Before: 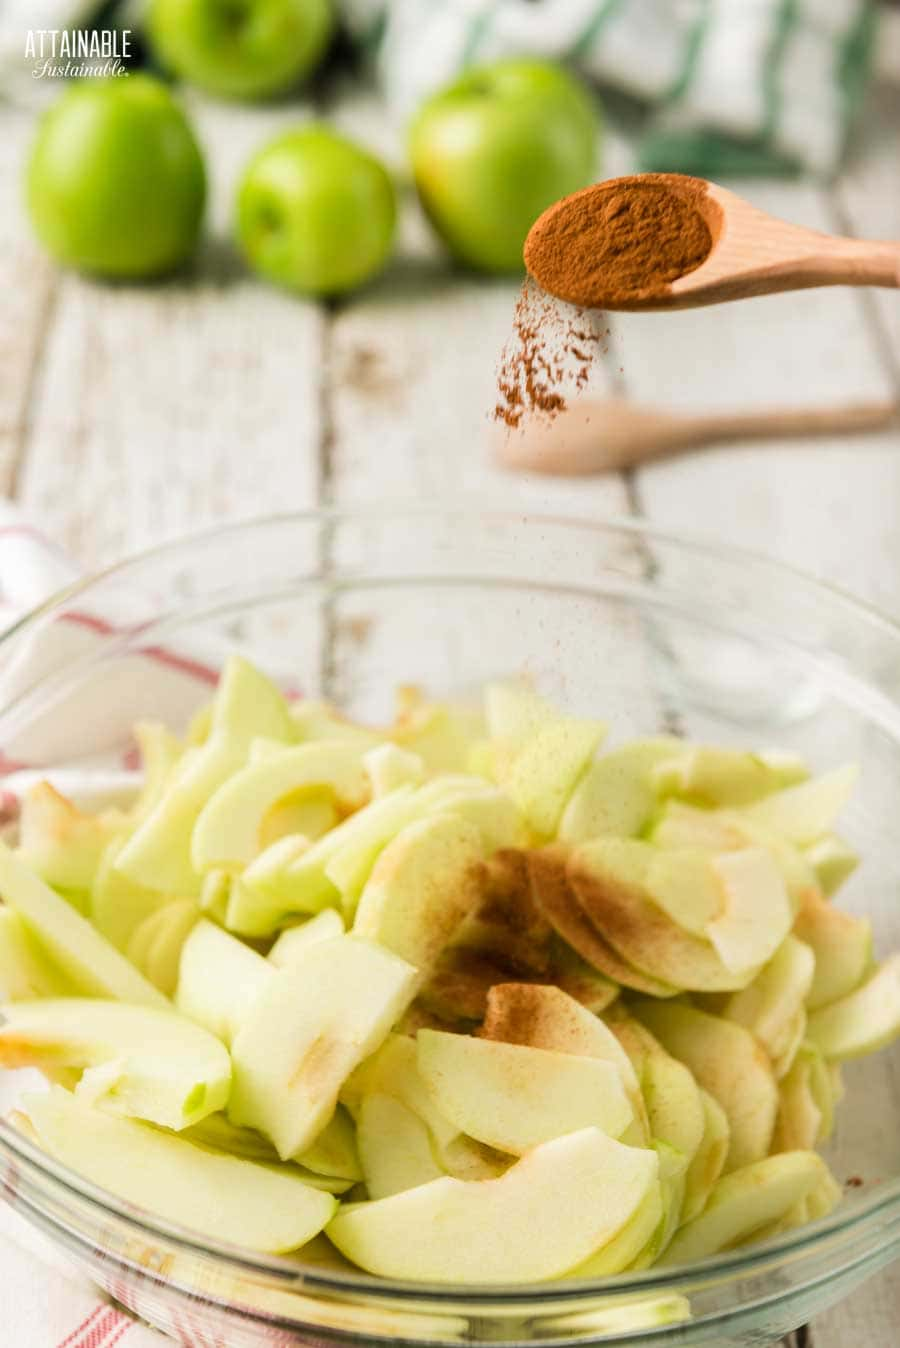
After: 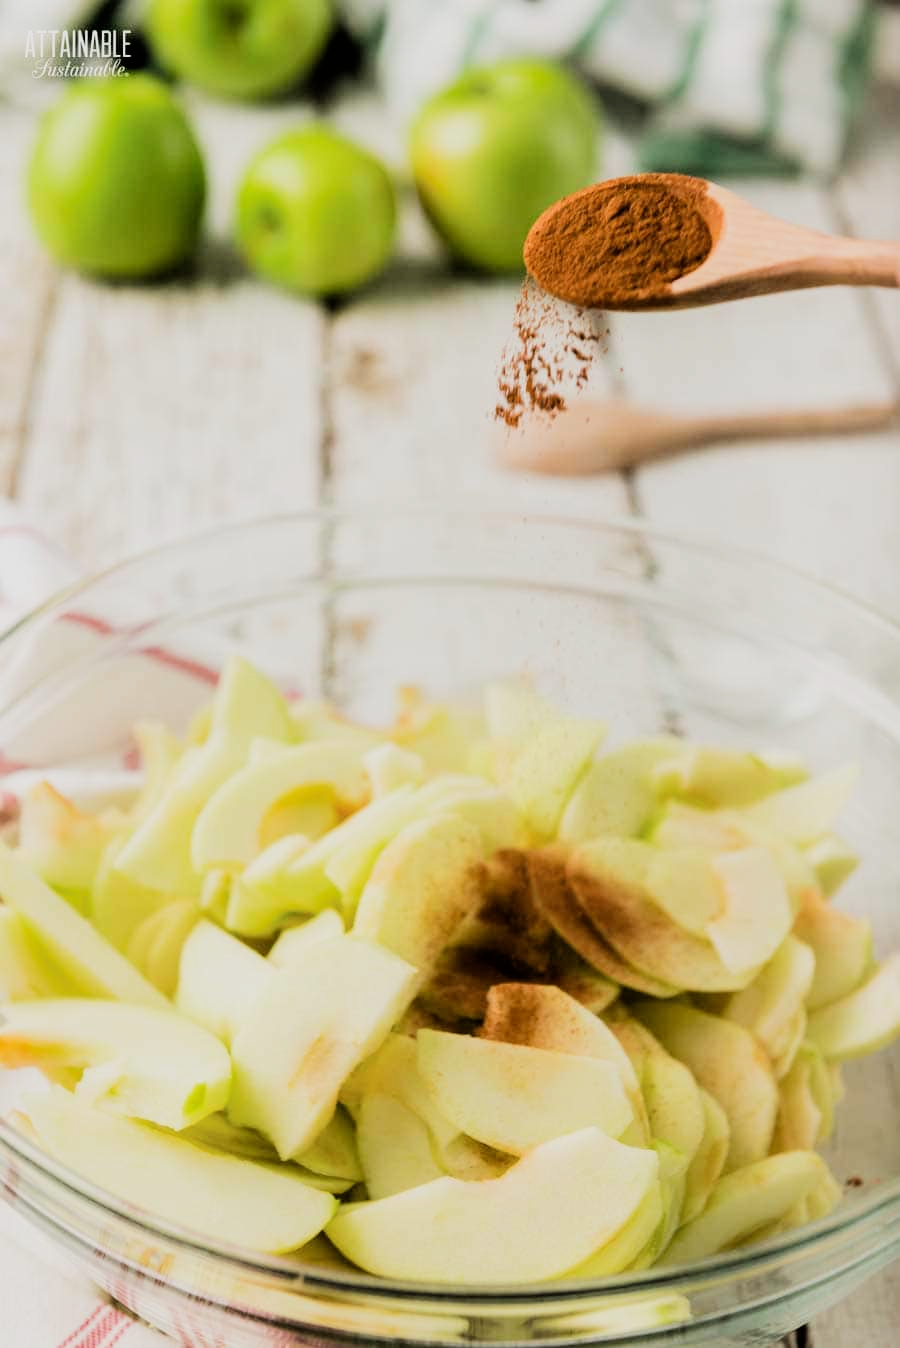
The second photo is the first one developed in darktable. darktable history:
filmic rgb: black relative exposure -5.05 EV, white relative exposure 3.97 EV, threshold 5.97 EV, hardness 2.88, contrast 1.297, highlights saturation mix -28.62%, enable highlight reconstruction true
